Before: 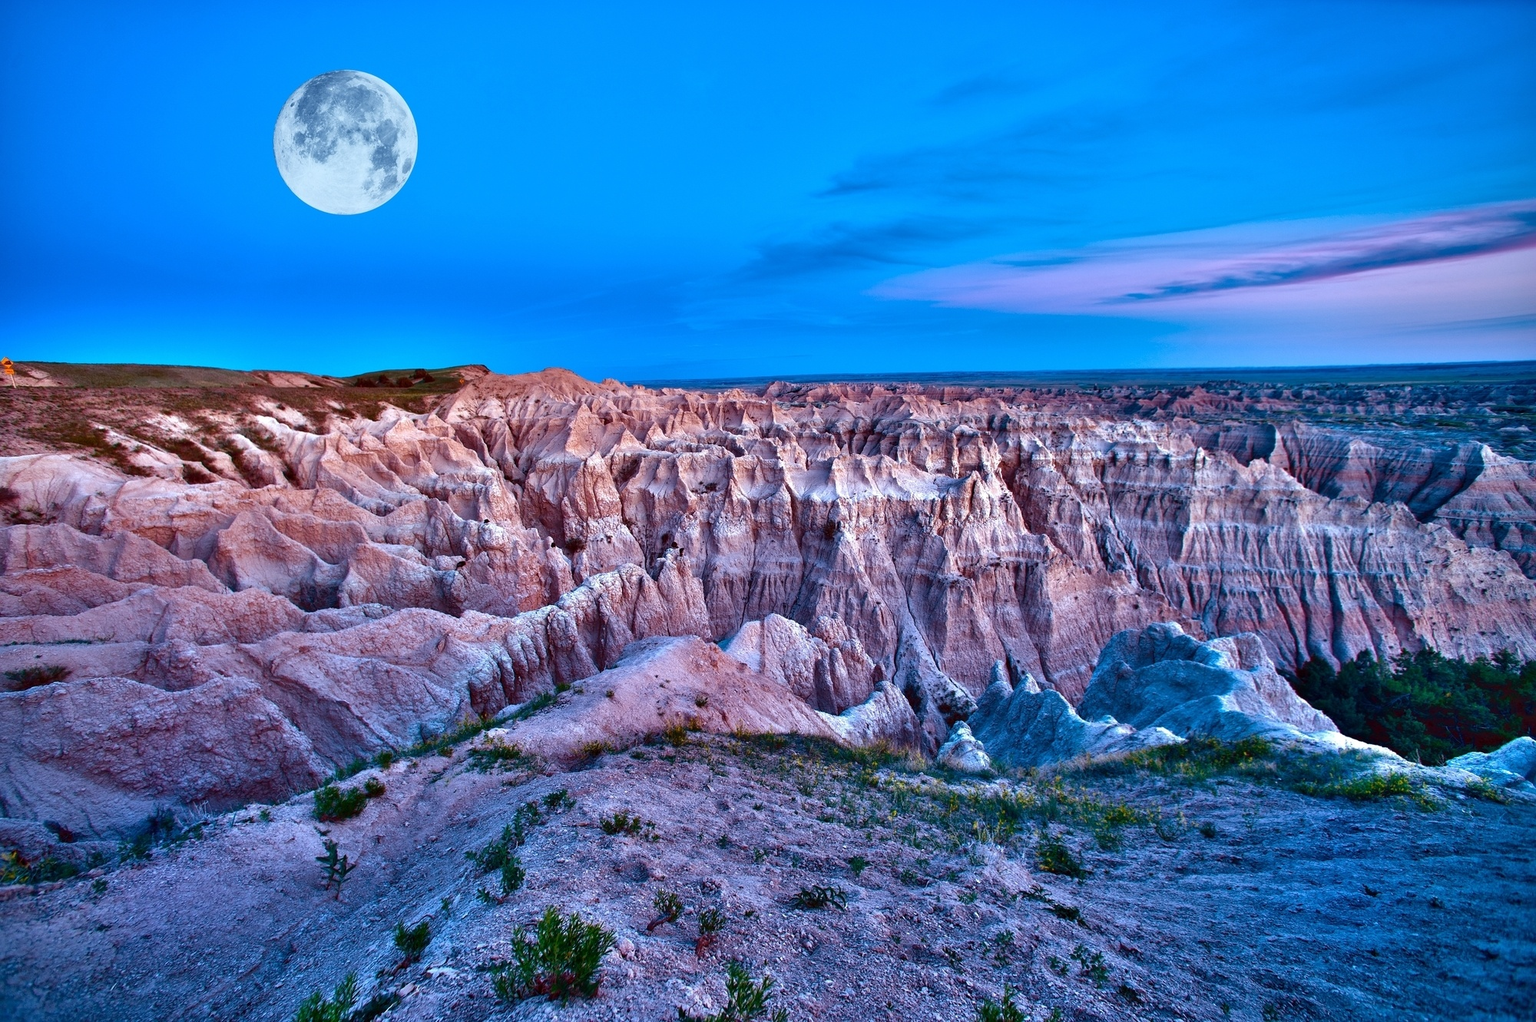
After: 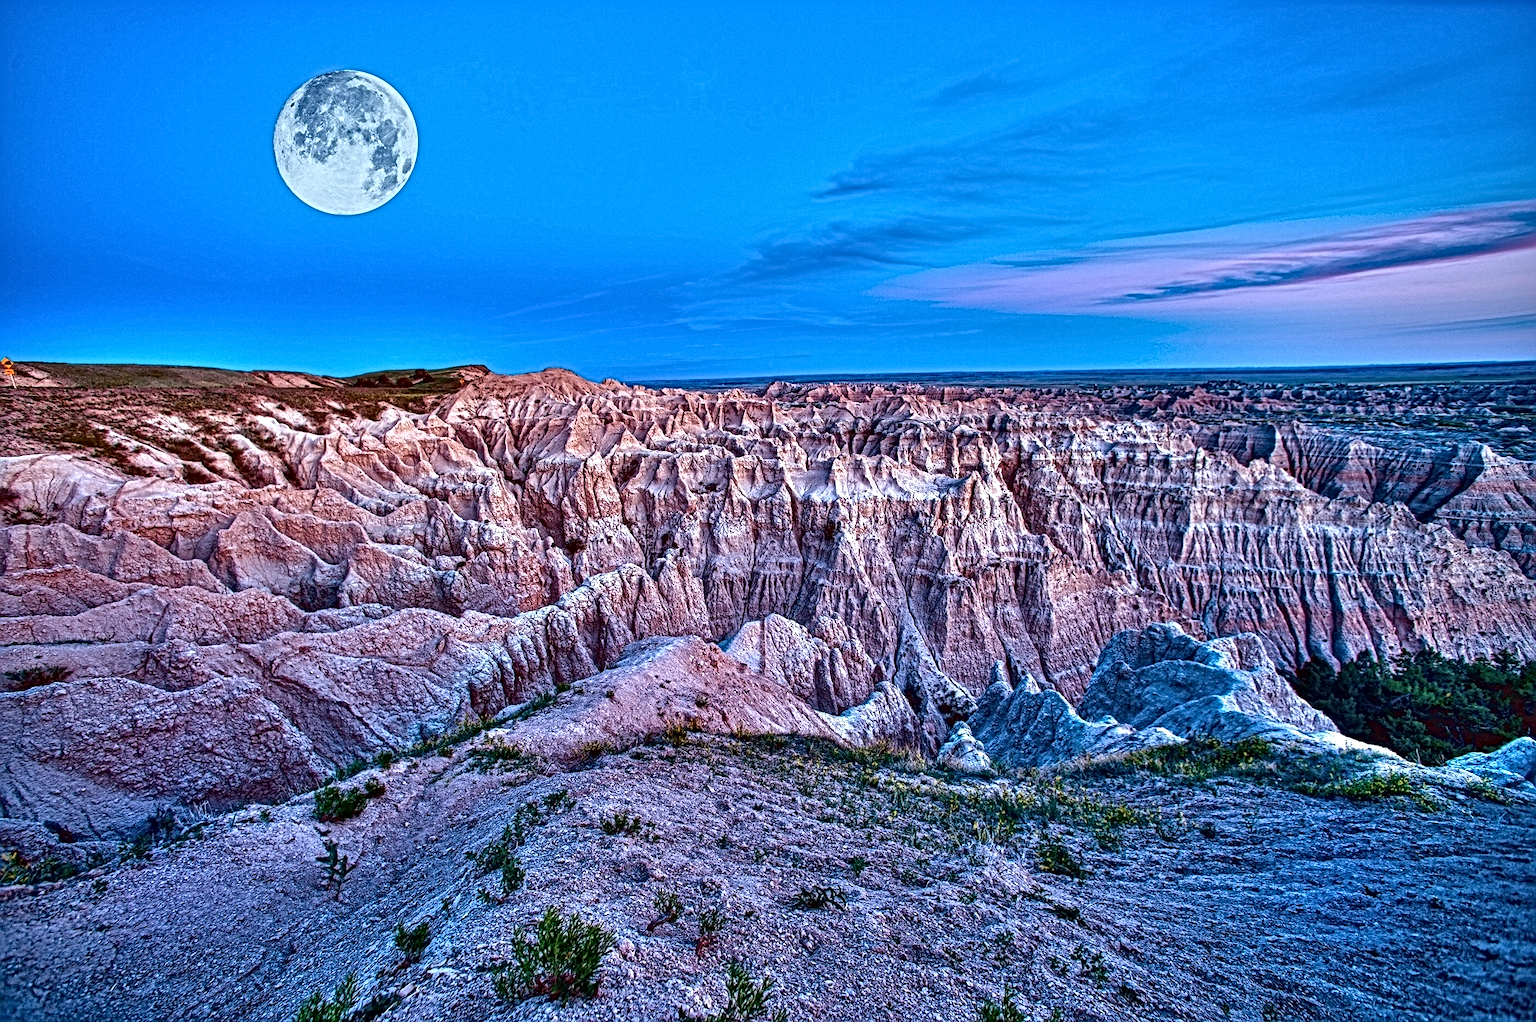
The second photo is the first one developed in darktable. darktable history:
local contrast: mode bilateral grid, contrast 20, coarseness 4, detail 298%, midtone range 0.2
